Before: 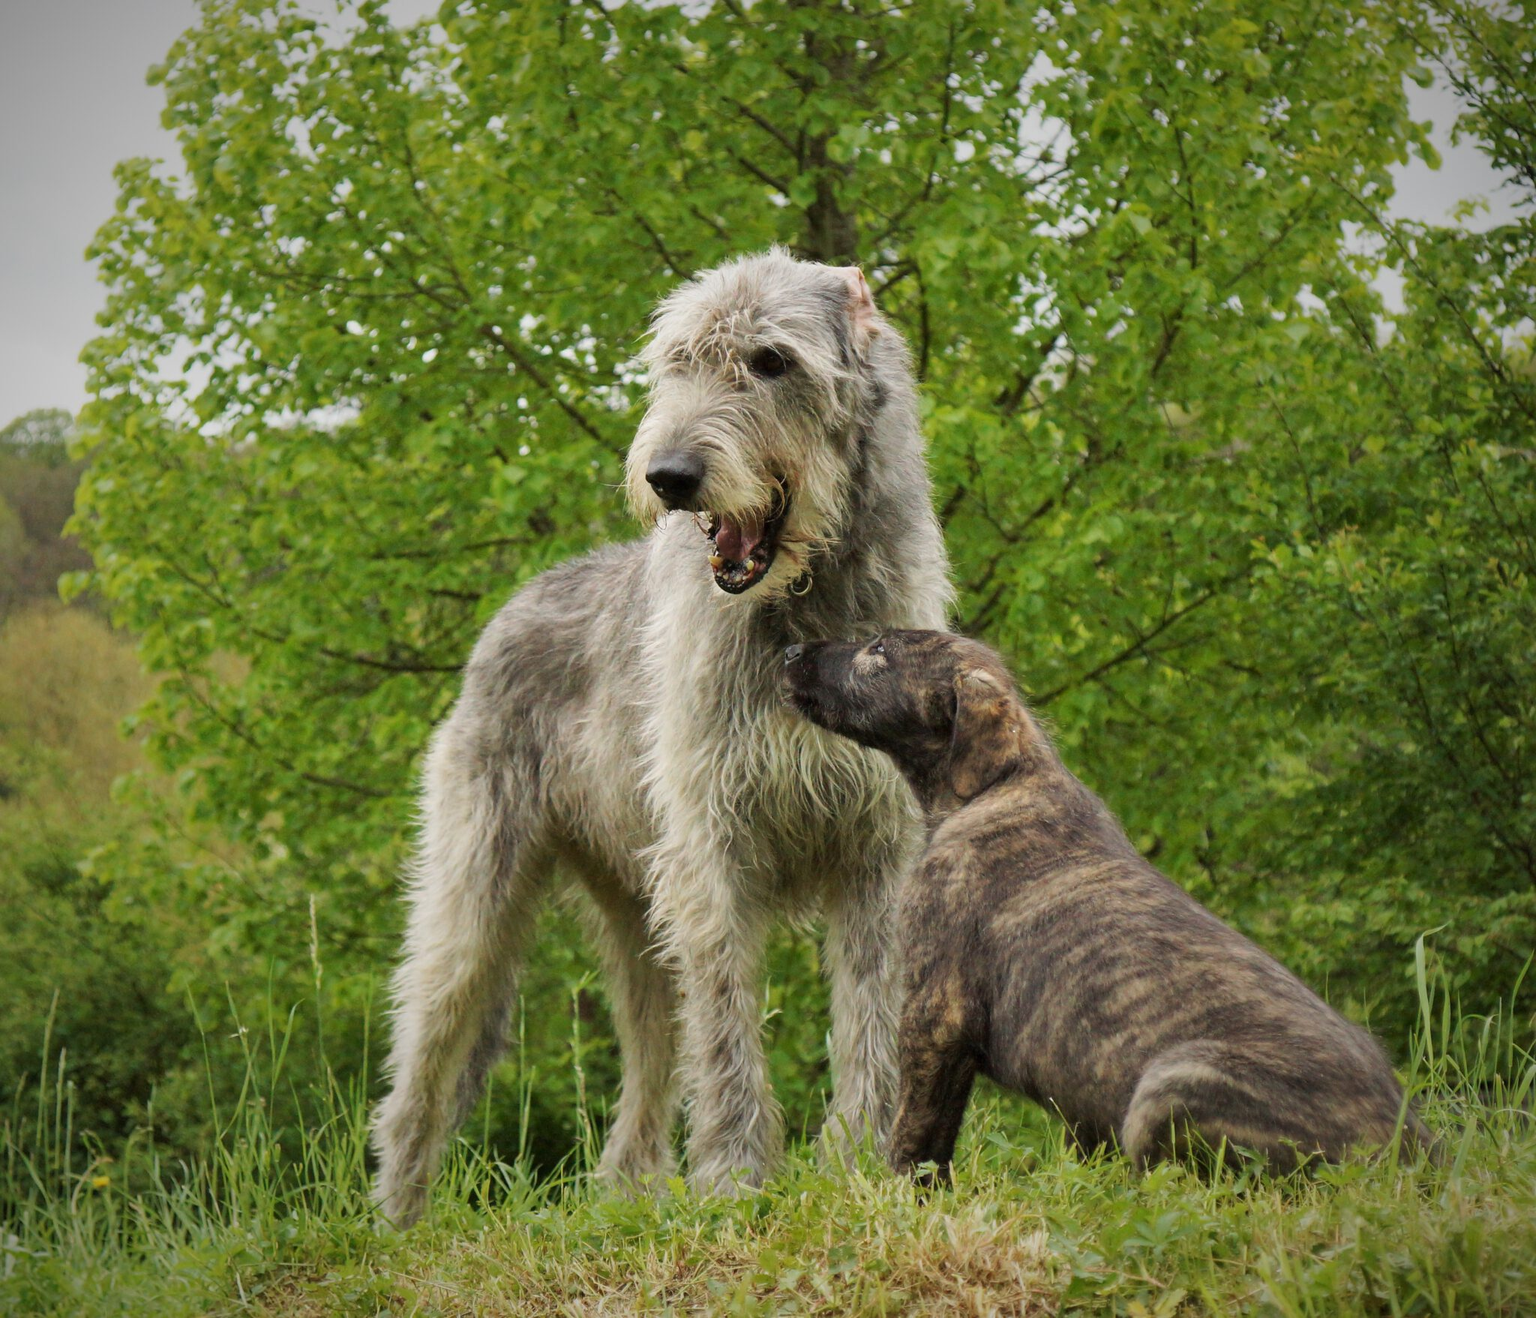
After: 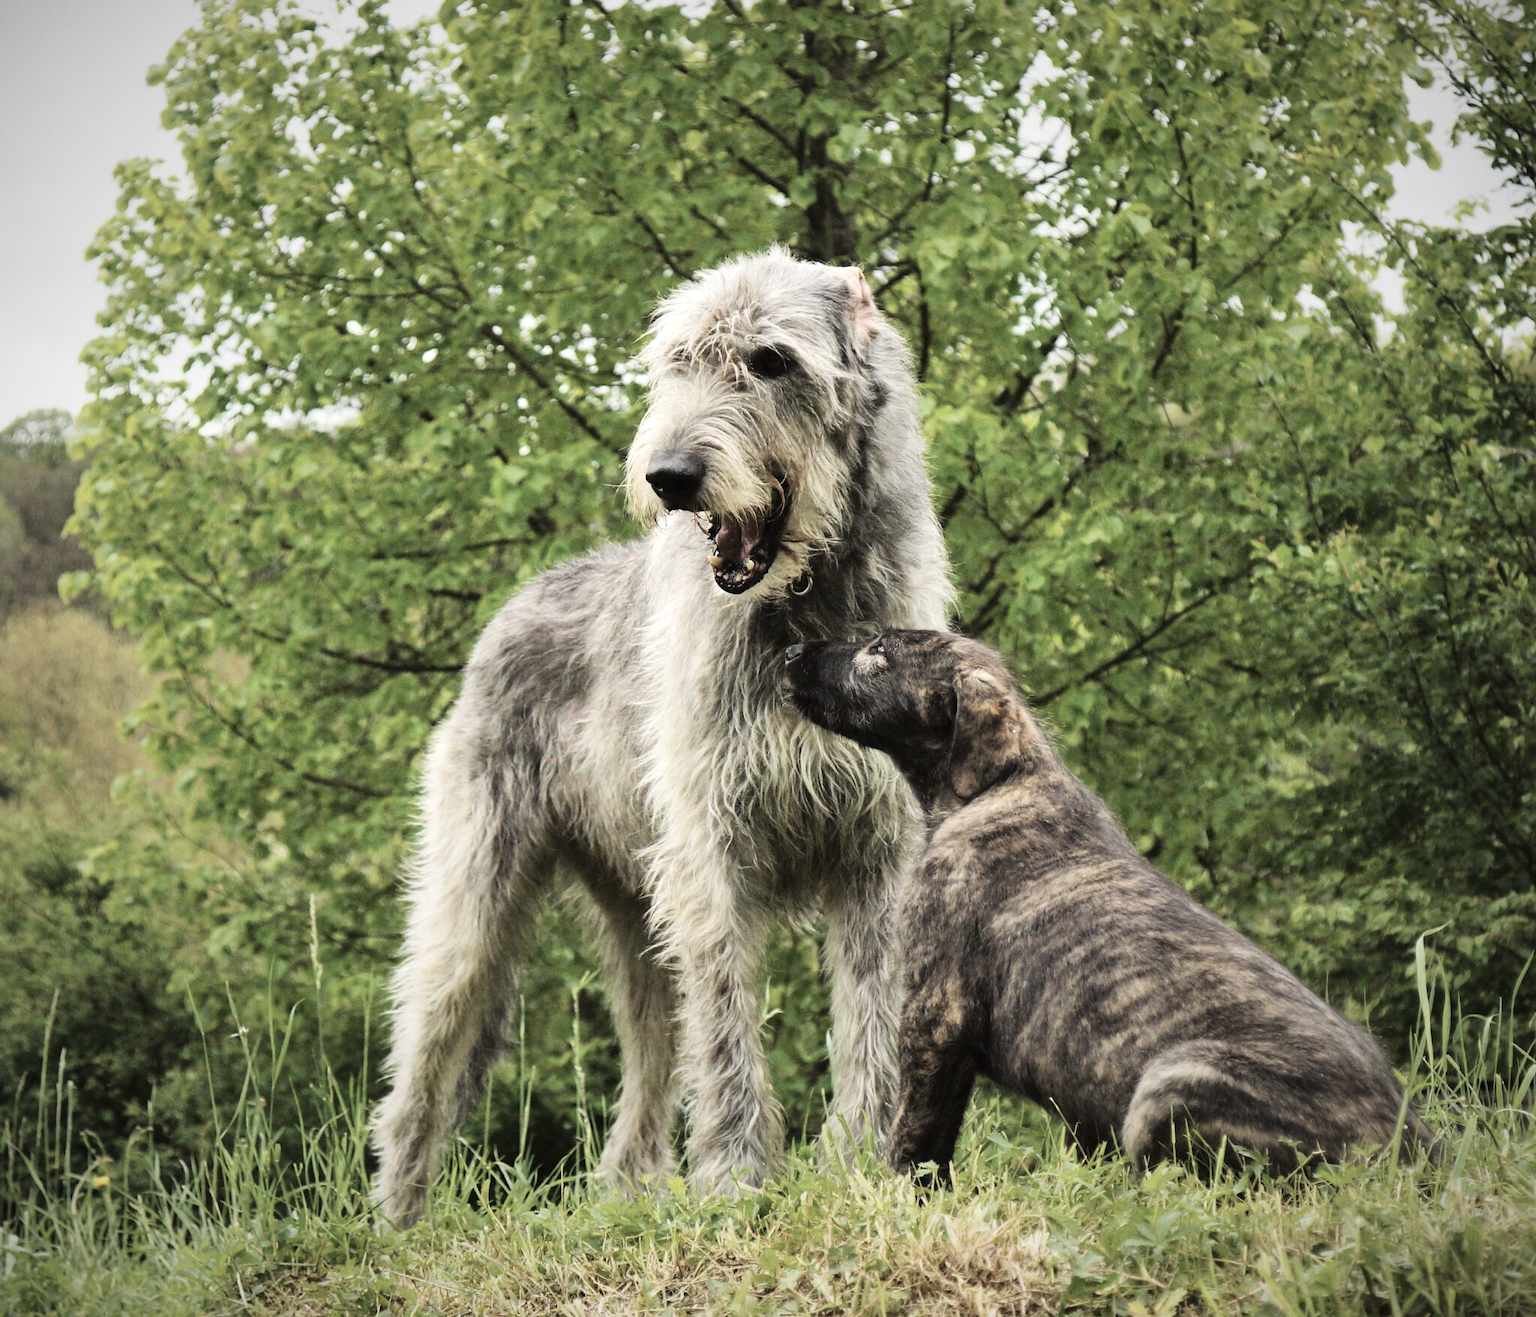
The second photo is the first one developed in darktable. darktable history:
contrast brightness saturation: contrast 0.1, saturation -0.36
tone curve: curves: ch0 [(0.016, 0.011) (0.21, 0.113) (0.515, 0.476) (0.78, 0.795) (1, 0.981)], color space Lab, linked channels, preserve colors none
exposure: black level correction -0.002, exposure 0.54 EV, compensate highlight preservation false
